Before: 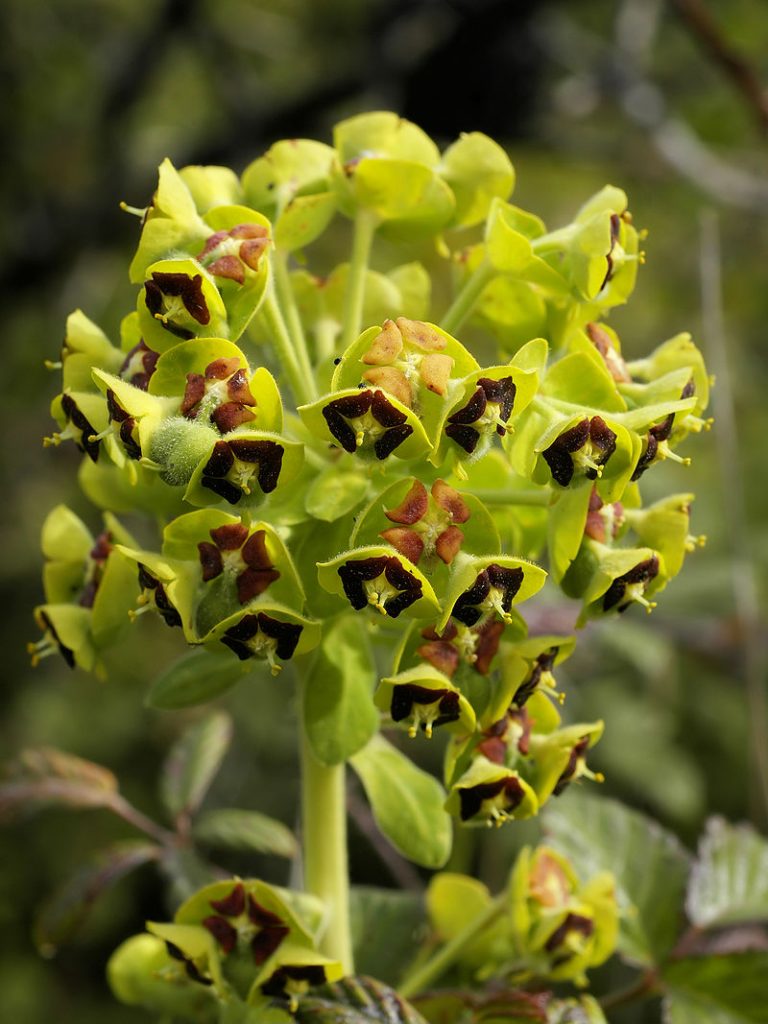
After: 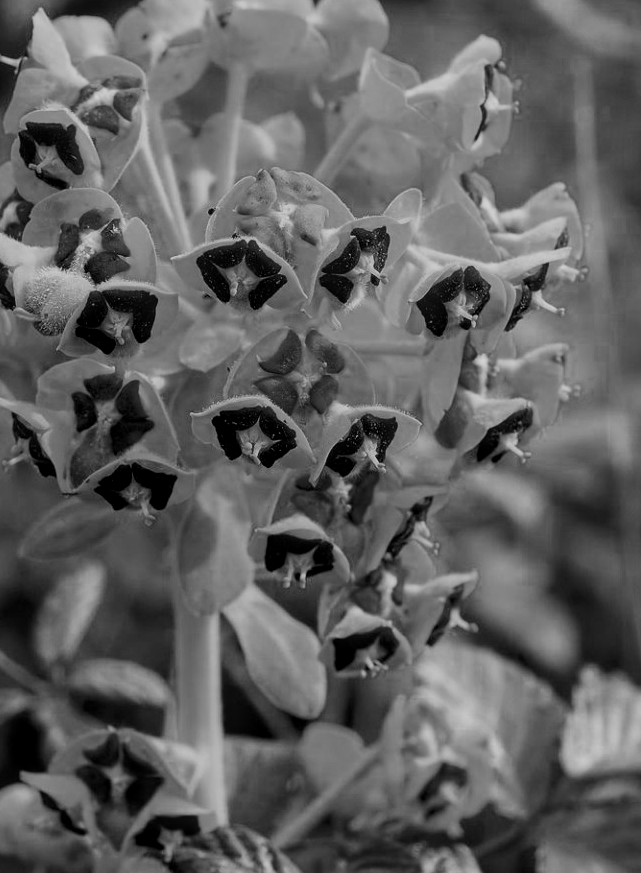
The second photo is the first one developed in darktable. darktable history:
color zones: curves: ch0 [(0.002, 0.429) (0.121, 0.212) (0.198, 0.113) (0.276, 0.344) (0.331, 0.541) (0.41, 0.56) (0.482, 0.289) (0.619, 0.227) (0.721, 0.18) (0.821, 0.435) (0.928, 0.555) (1, 0.587)]; ch1 [(0, 0) (0.143, 0) (0.286, 0) (0.429, 0) (0.571, 0) (0.714, 0) (0.857, 0)]
tone equalizer: -8 EV -0.455 EV, -7 EV -0.406 EV, -6 EV -0.357 EV, -5 EV -0.206 EV, -3 EV 0.232 EV, -2 EV 0.319 EV, -1 EV 0.405 EV, +0 EV 0.433 EV
crop: left 16.496%, top 14.654%
local contrast: on, module defaults
filmic rgb: black relative exposure -9.24 EV, white relative exposure 6.77 EV, hardness 3.1, contrast 1.056, preserve chrominance no, color science v5 (2021), contrast in shadows safe, contrast in highlights safe
